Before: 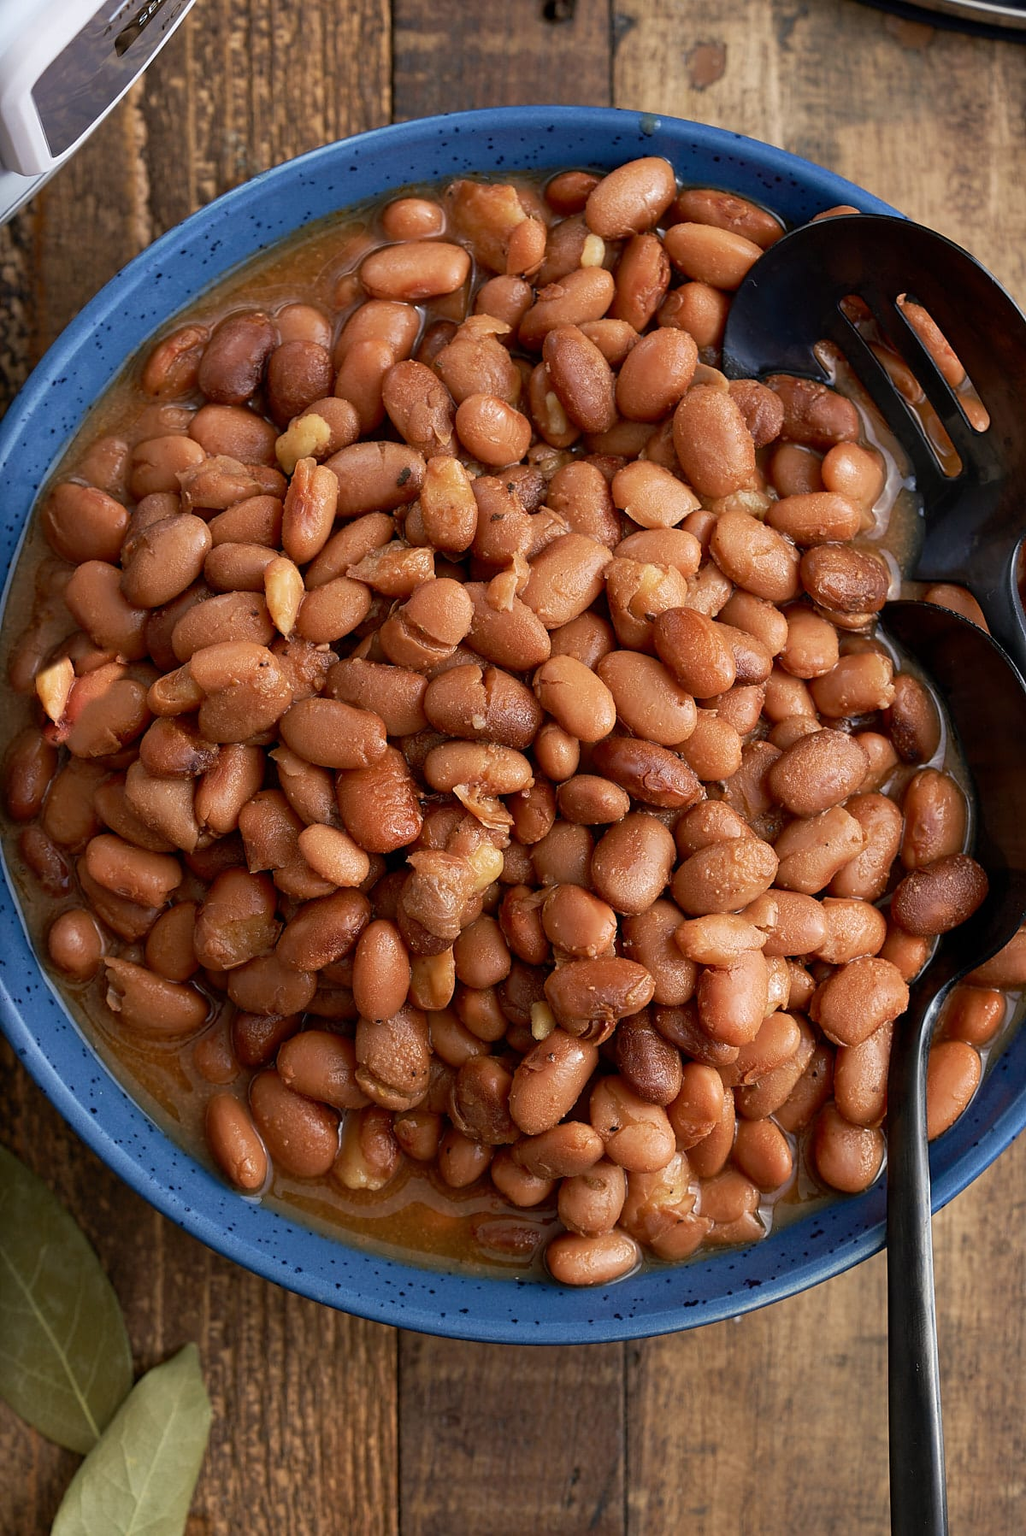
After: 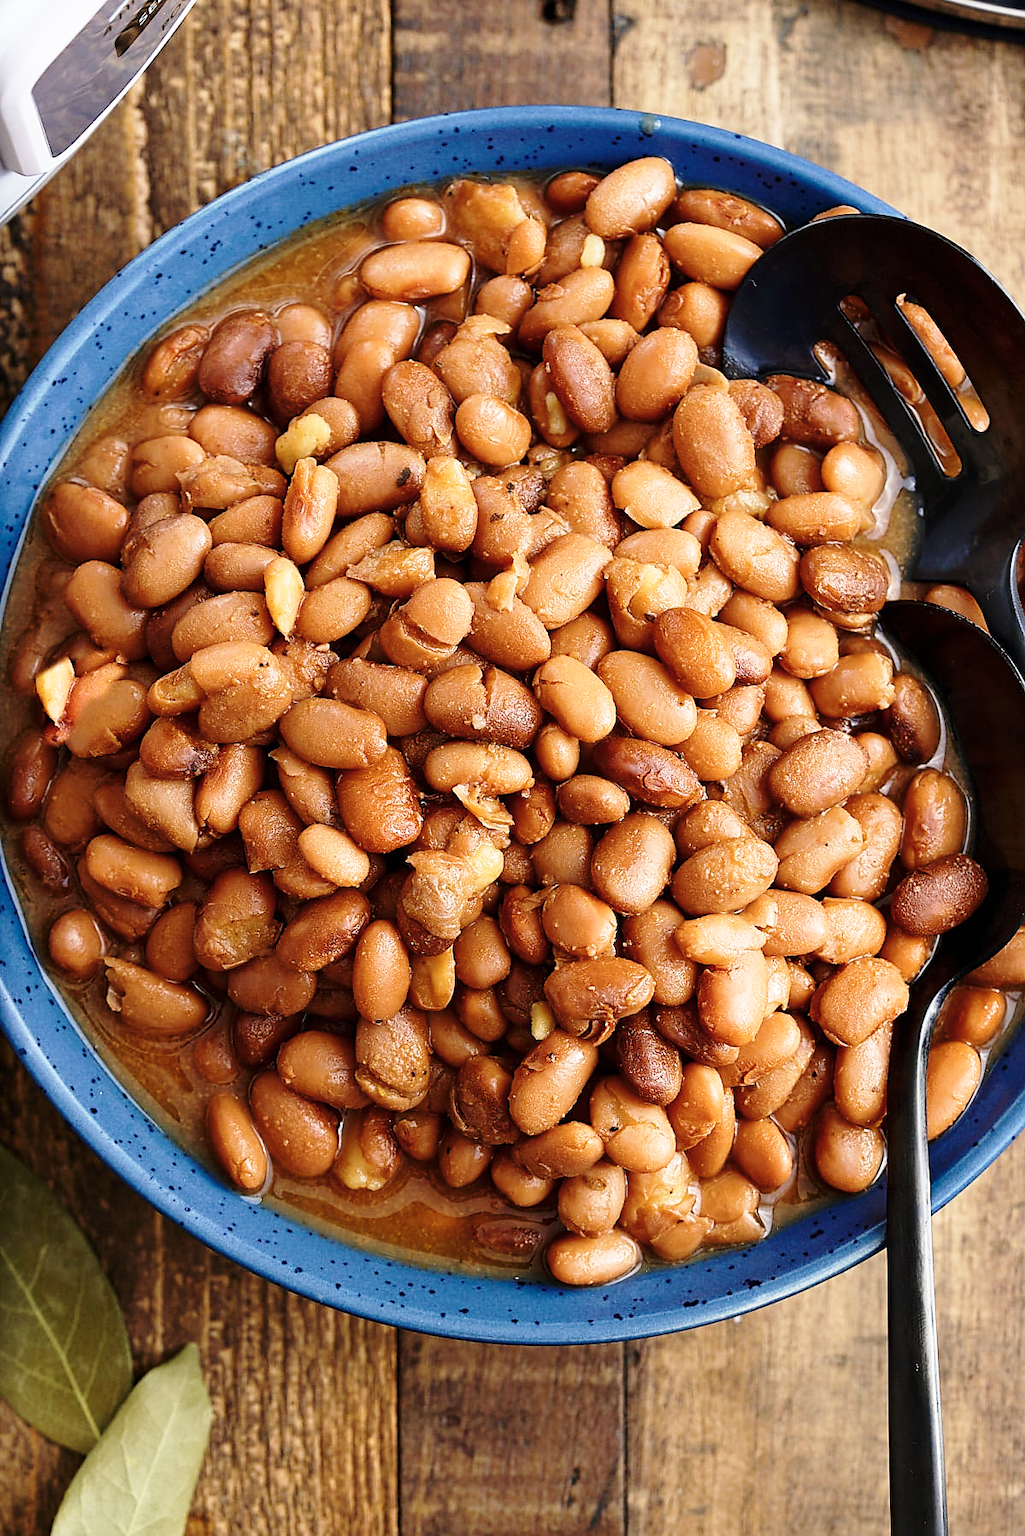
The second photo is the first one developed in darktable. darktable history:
base curve: curves: ch0 [(0, 0) (0.032, 0.037) (0.105, 0.228) (0.435, 0.76) (0.856, 0.983) (1, 1)], preserve colors none
color balance rgb: linear chroma grading › global chroma 0.271%, perceptual saturation grading › global saturation 10.25%, global vibrance 20%
sharpen: radius 1.847, amount 0.397, threshold 1.371
contrast brightness saturation: contrast 0.063, brightness -0.007, saturation -0.224
